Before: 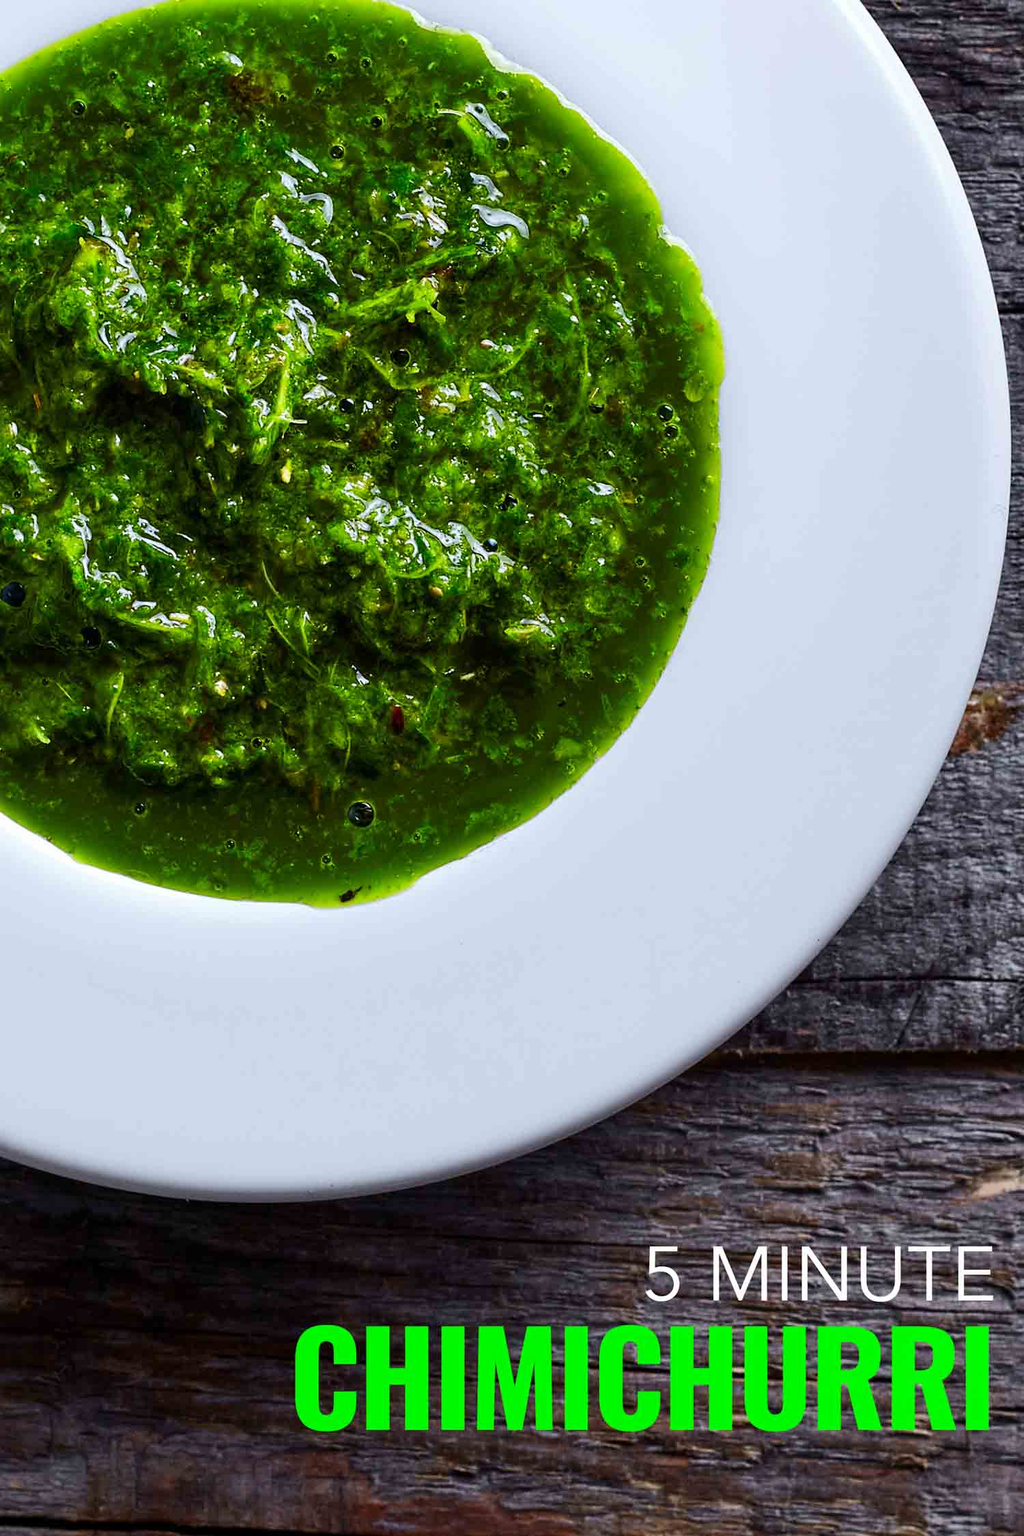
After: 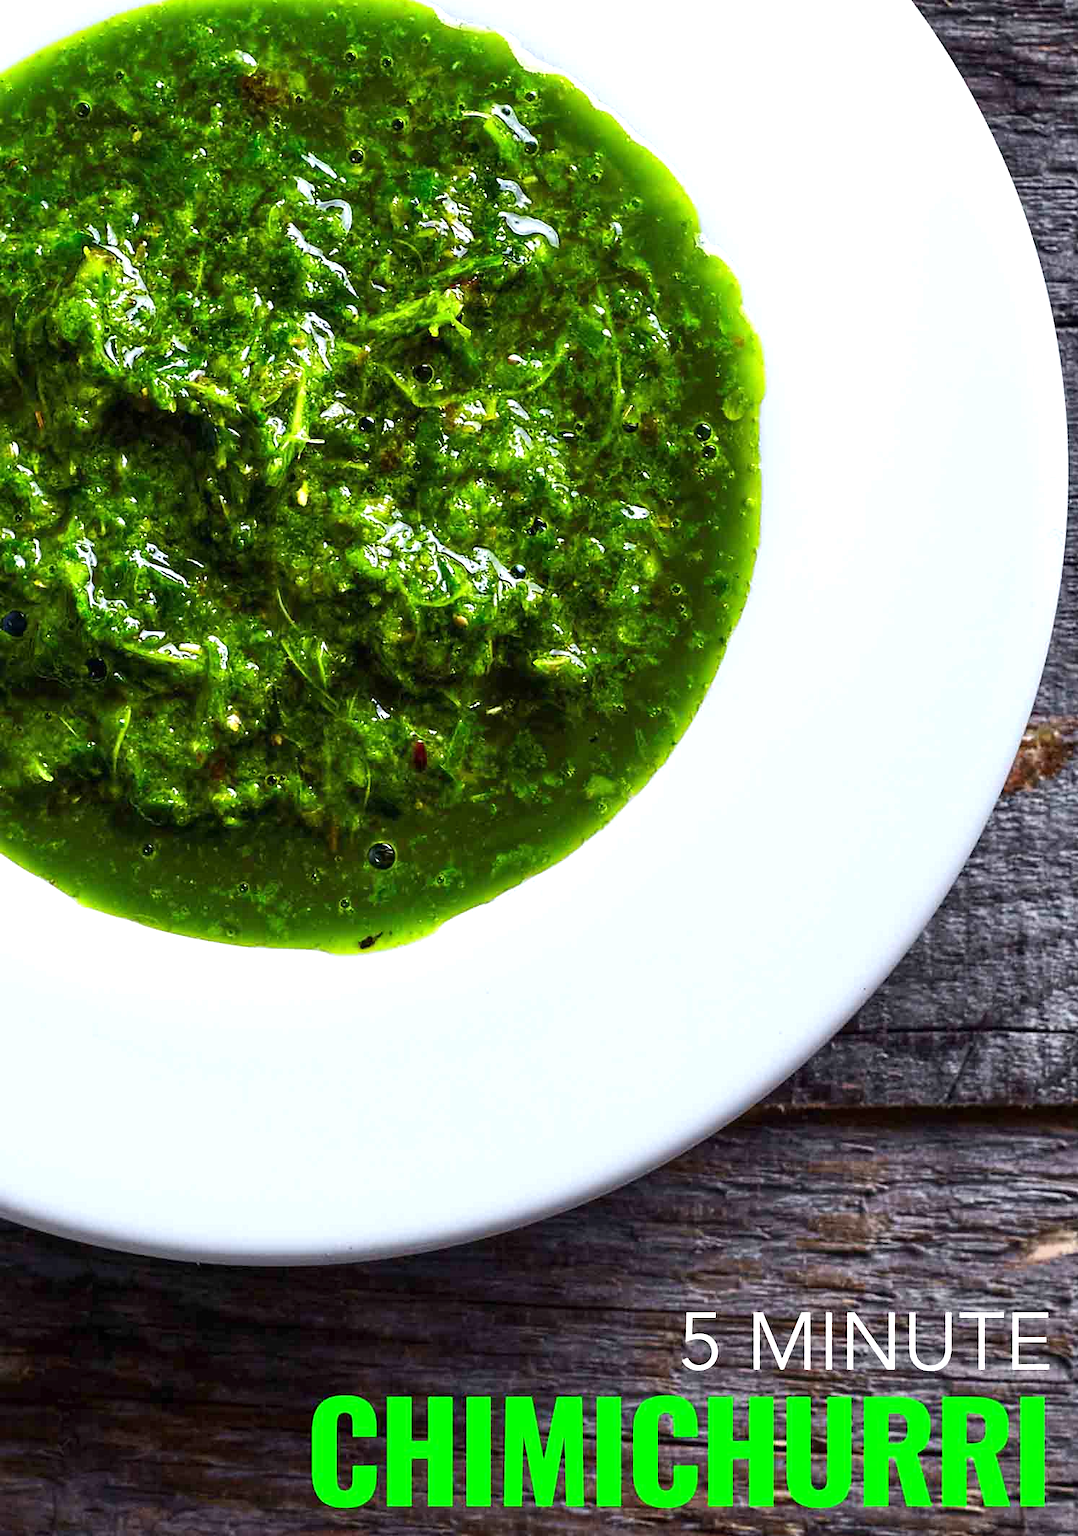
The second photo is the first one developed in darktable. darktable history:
exposure: black level correction 0, exposure 0.591 EV, compensate highlight preservation false
crop: top 0.267%, right 0.264%, bottom 5.039%
